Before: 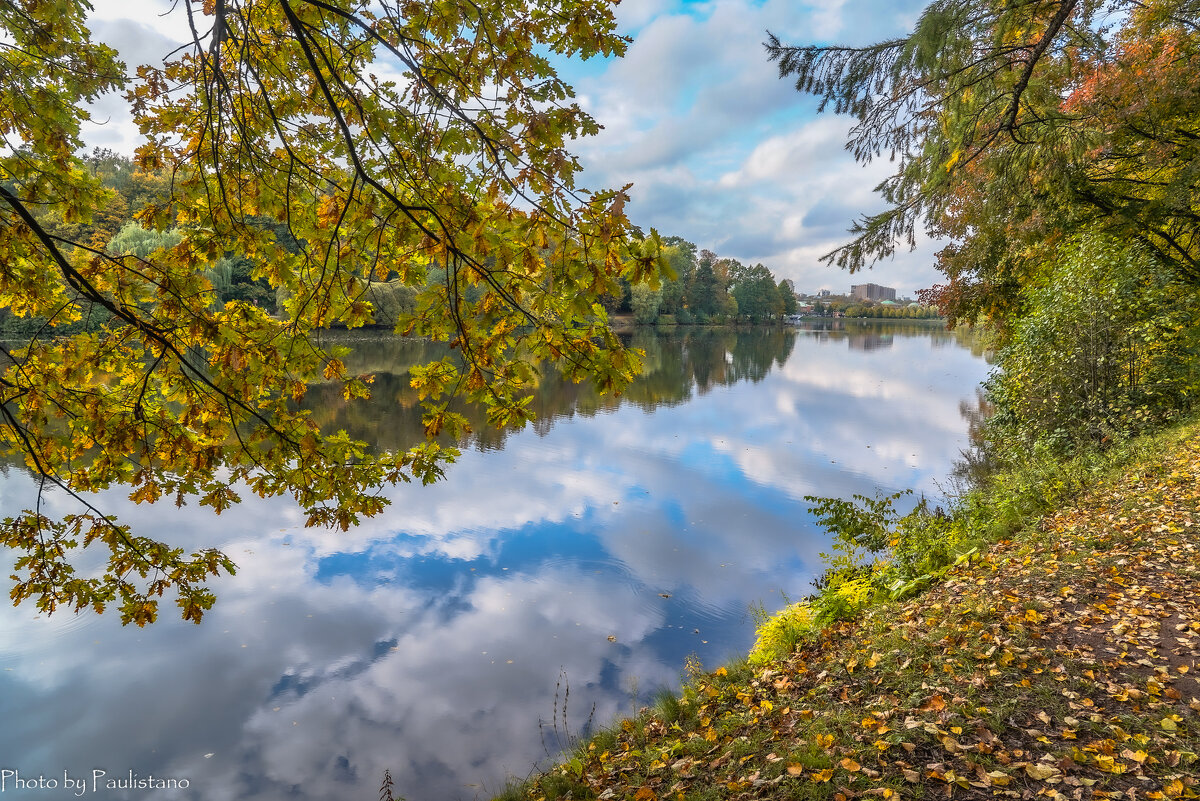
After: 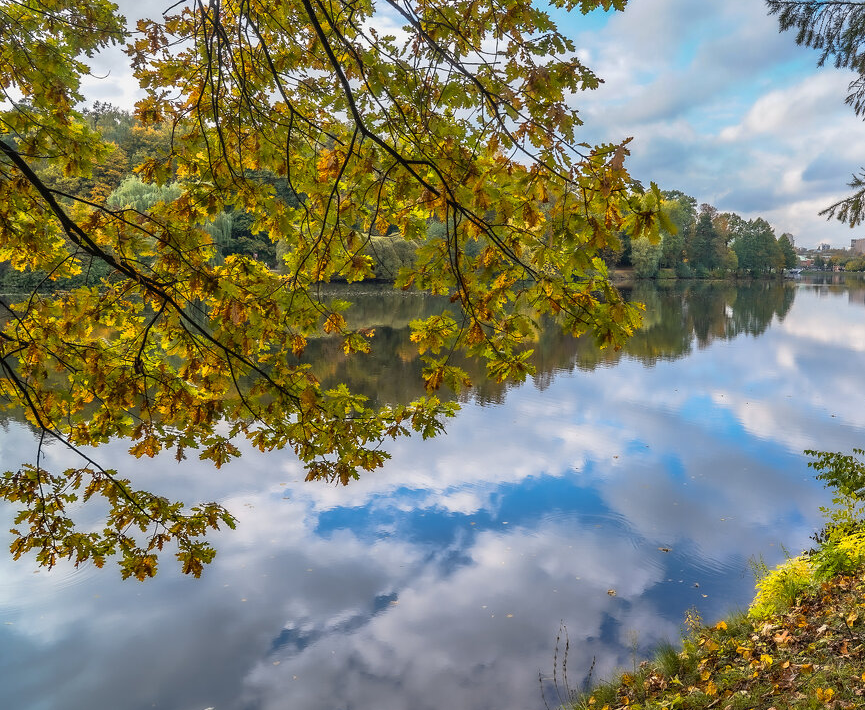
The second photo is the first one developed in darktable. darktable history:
crop: top 5.775%, right 27.852%, bottom 5.57%
